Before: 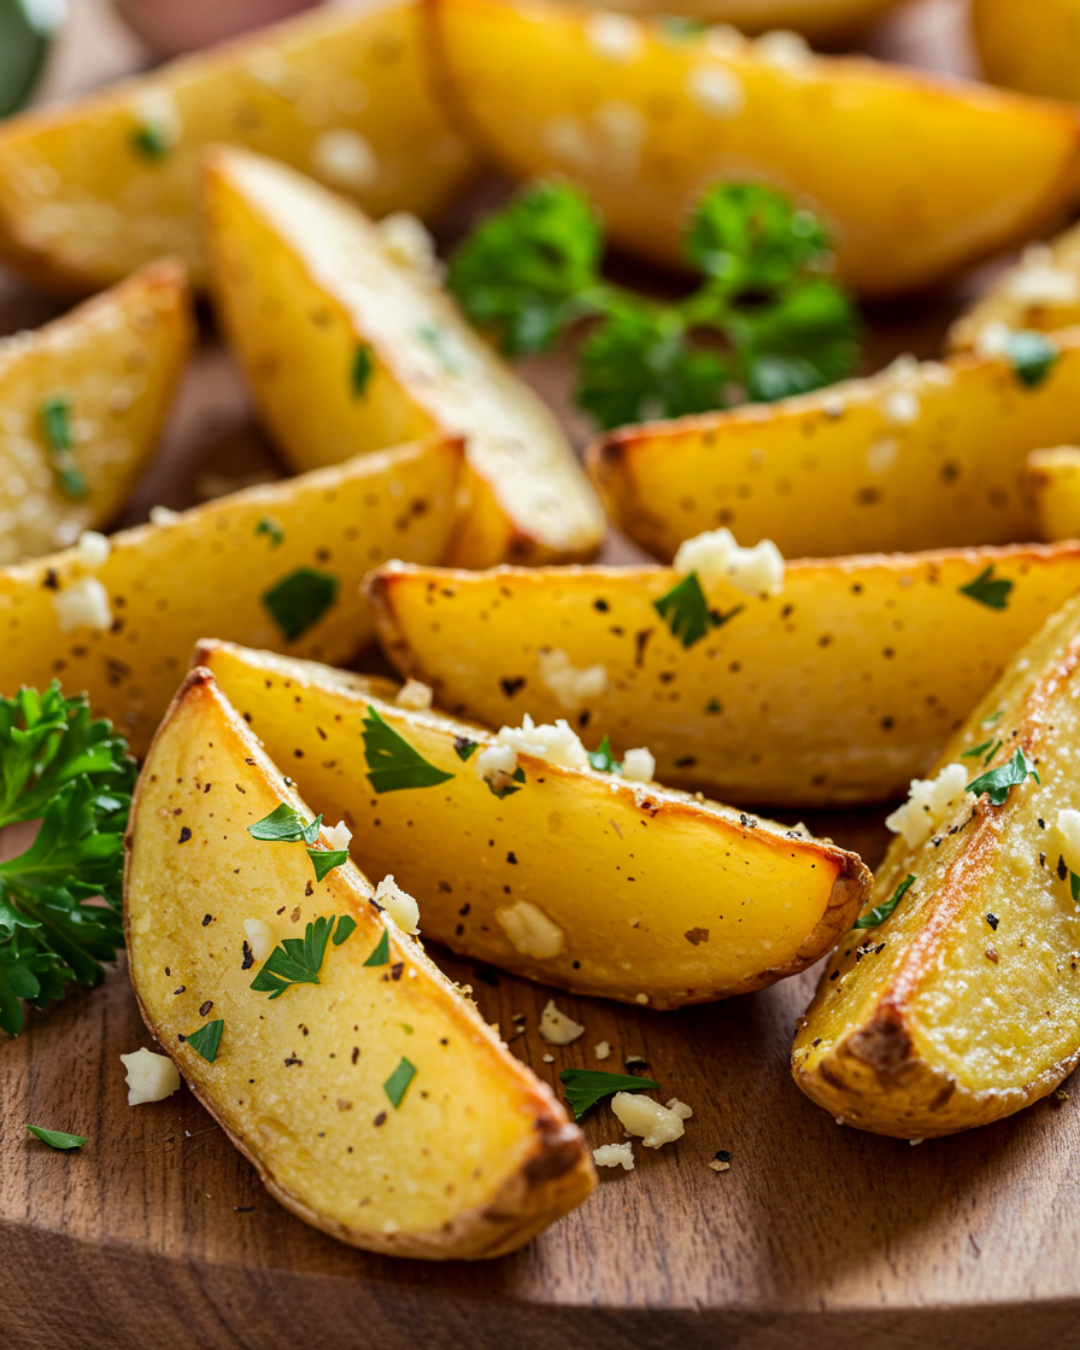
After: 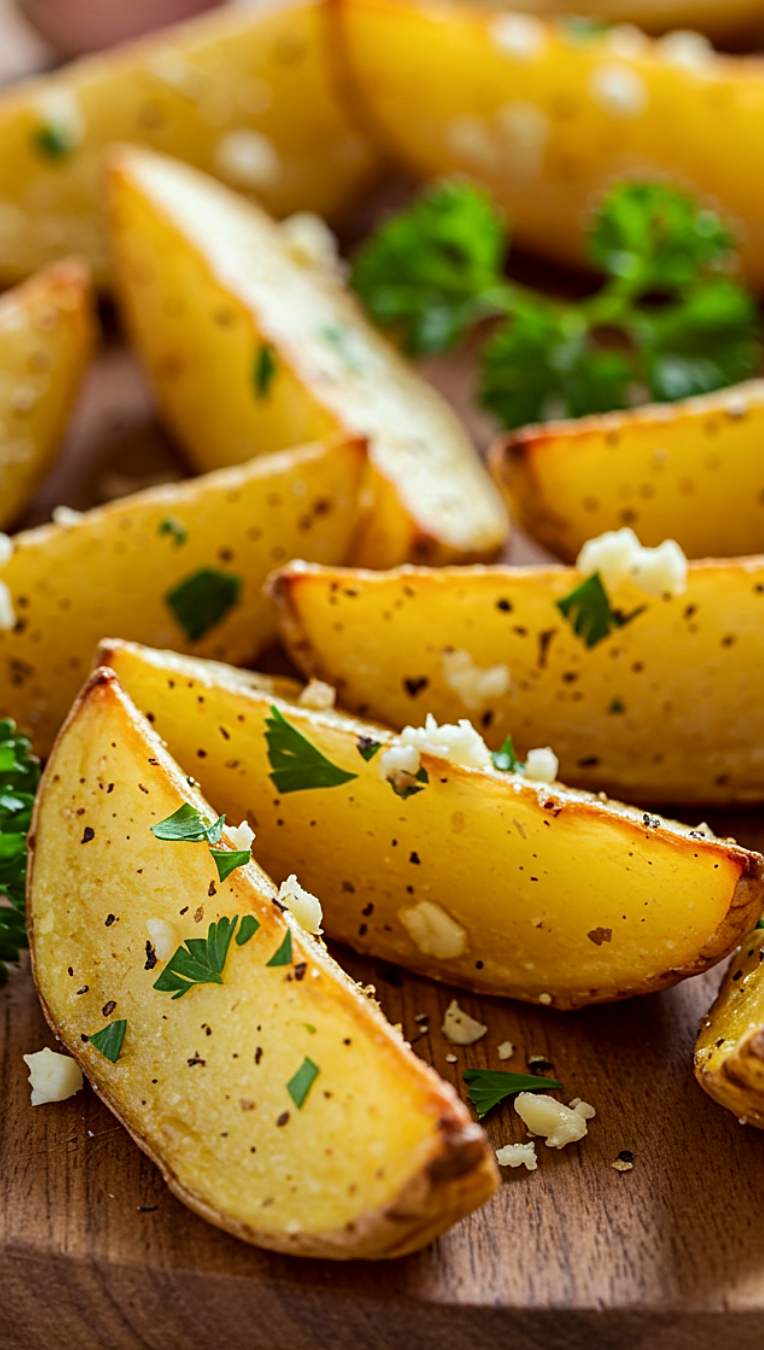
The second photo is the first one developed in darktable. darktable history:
crop and rotate: left 9.061%, right 20.142%
sharpen: on, module defaults
color correction: highlights a* -2.73, highlights b* -2.09, shadows a* 2.41, shadows b* 2.73
